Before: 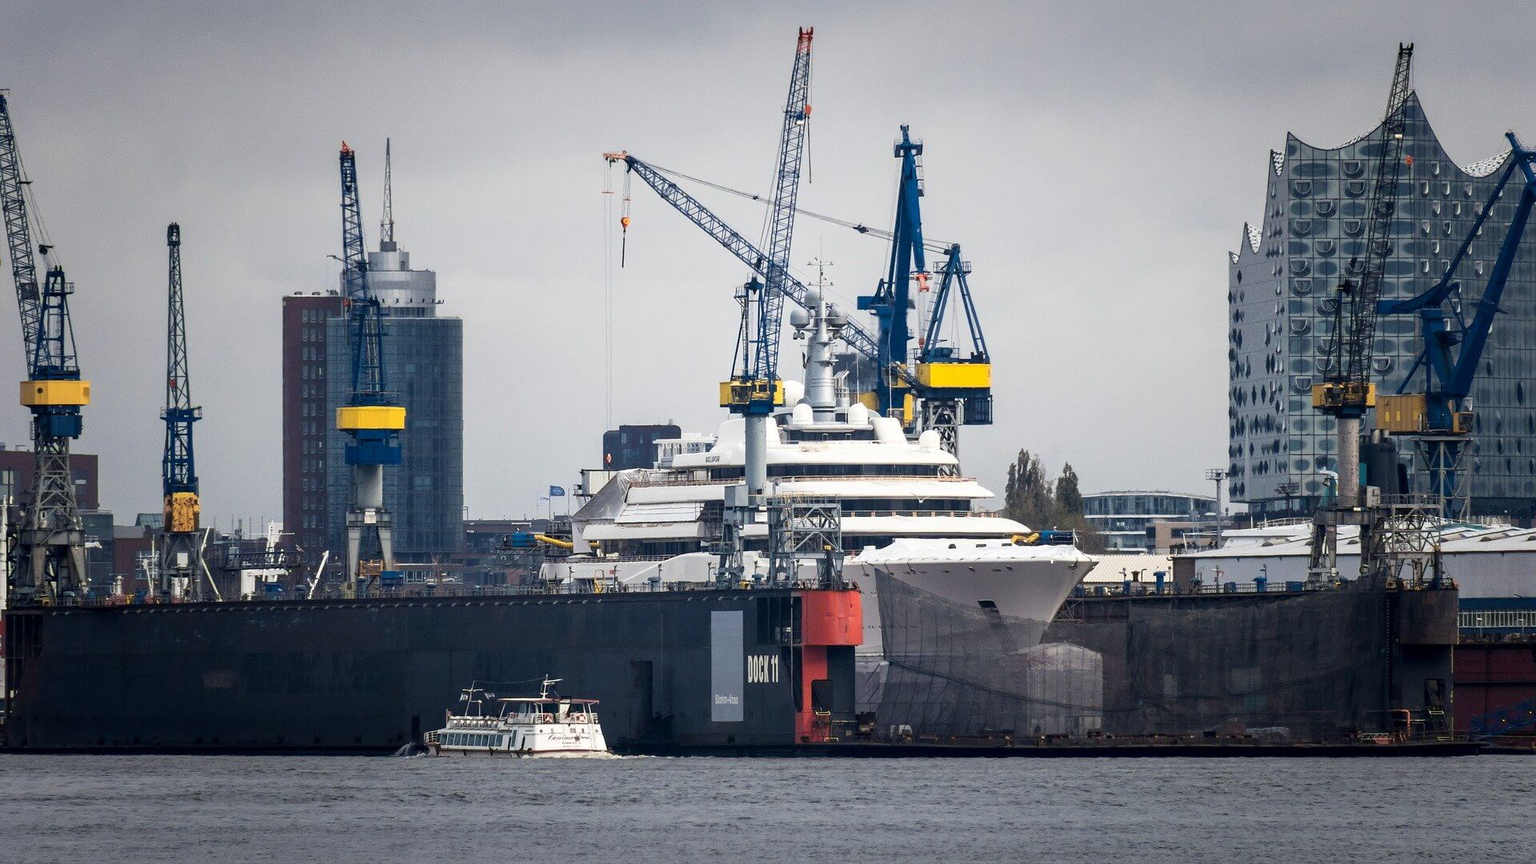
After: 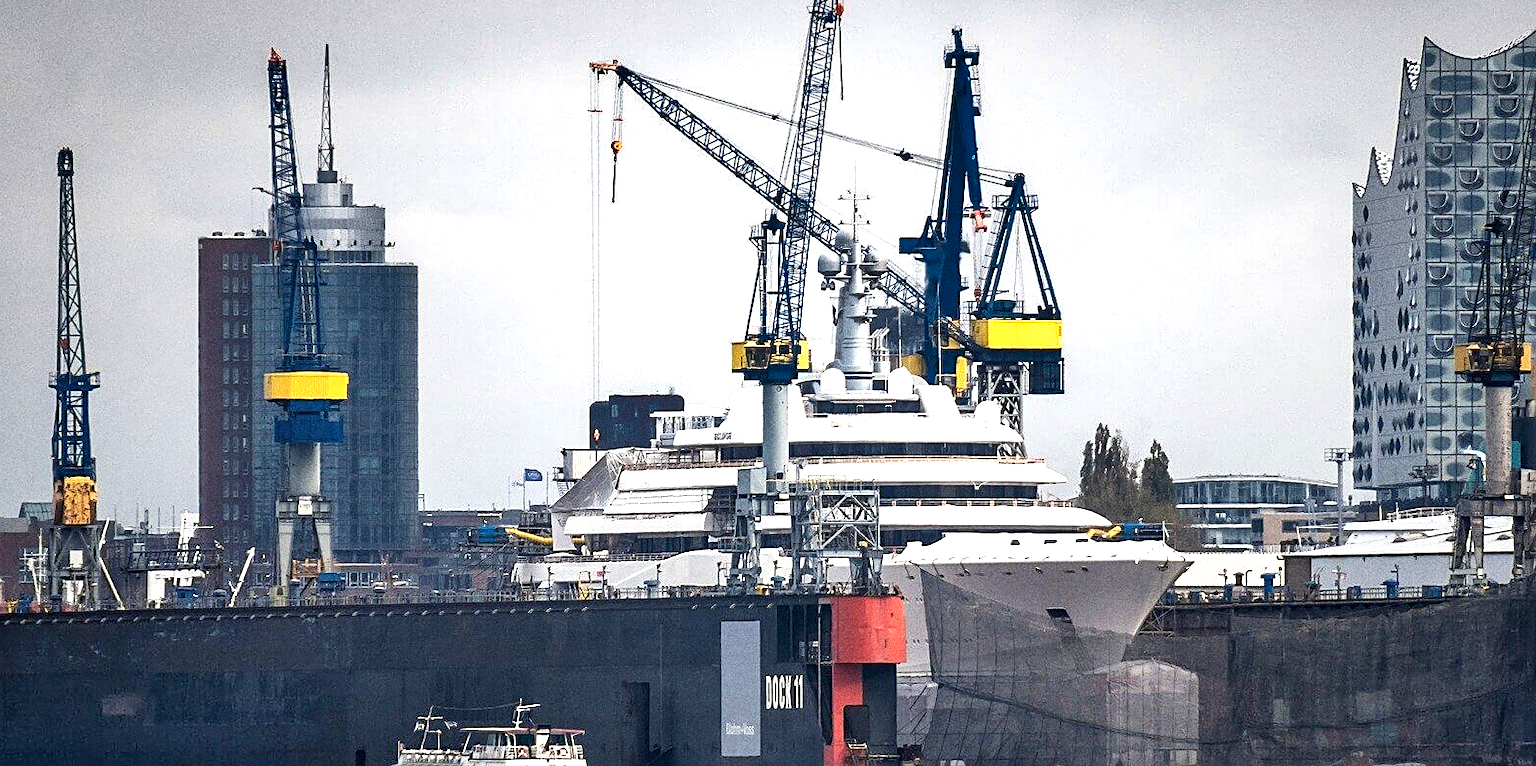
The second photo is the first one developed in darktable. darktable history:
grain: coarseness 0.09 ISO, strength 40%
sharpen: on, module defaults
shadows and highlights: shadows 60, soften with gaussian
crop: left 7.856%, top 11.836%, right 10.12%, bottom 15.387%
exposure: exposure 0.636 EV, compensate highlight preservation false
